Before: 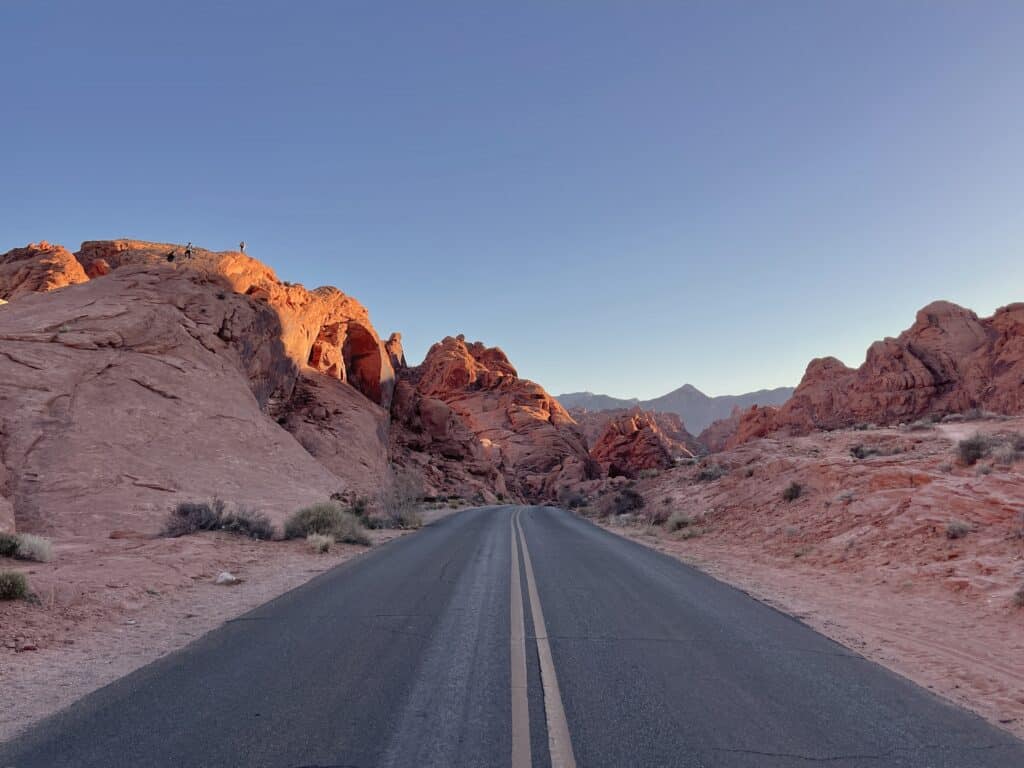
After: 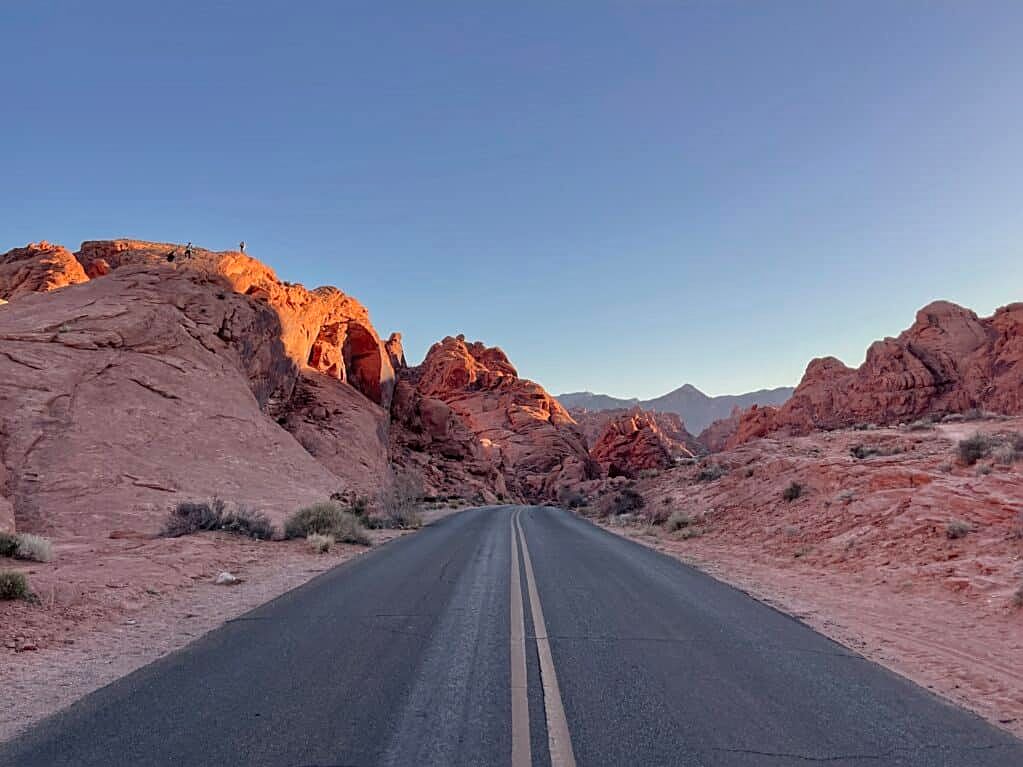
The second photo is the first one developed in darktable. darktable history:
sharpen: on, module defaults
local contrast: detail 115%
